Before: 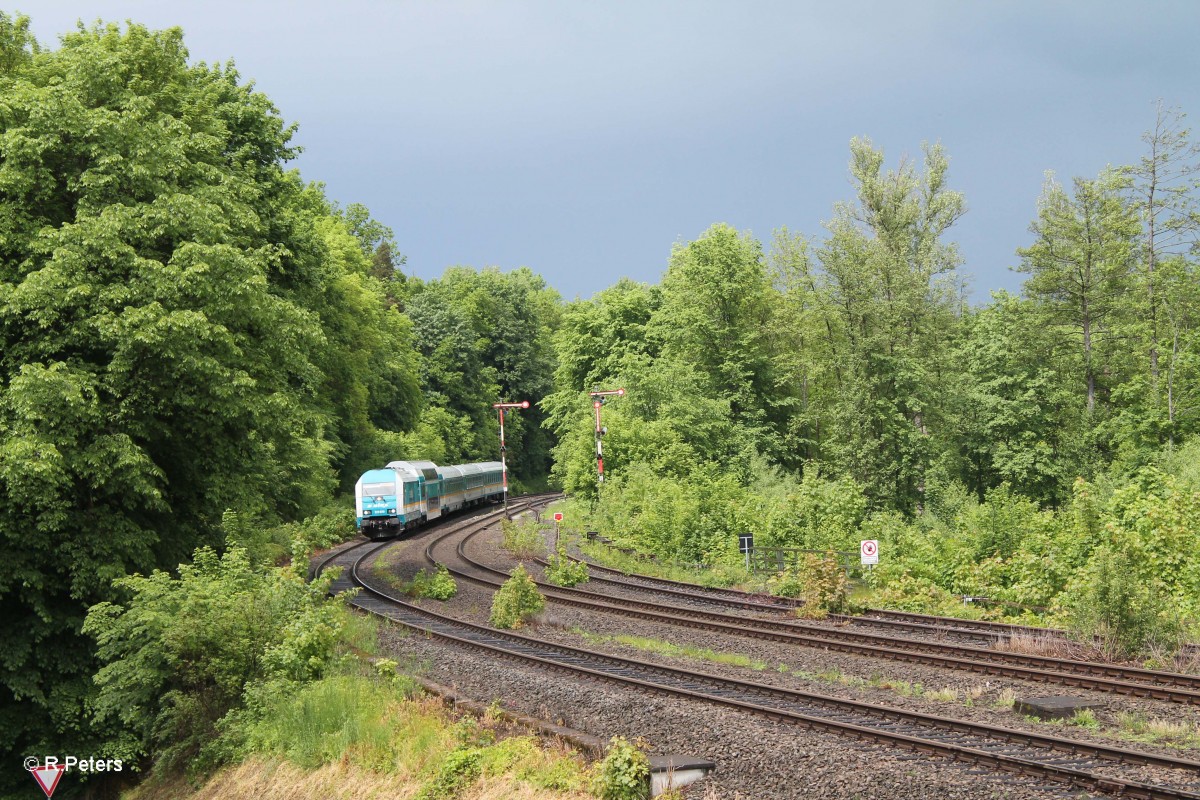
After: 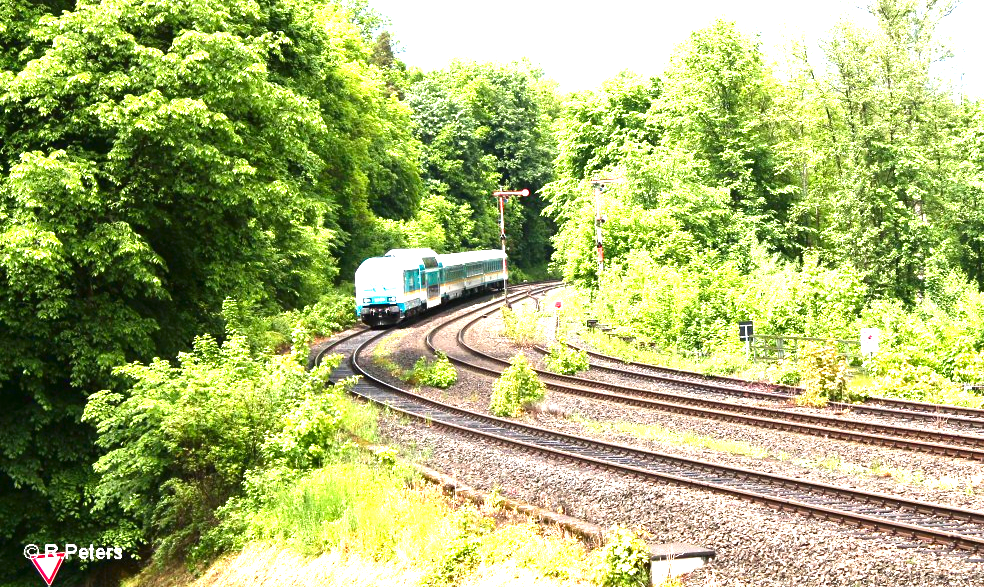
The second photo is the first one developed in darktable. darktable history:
exposure: black level correction 0, exposure 1.9 EV, compensate highlight preservation false
contrast brightness saturation: brightness -0.25, saturation 0.2
tone equalizer: on, module defaults
crop: top 26.531%, right 17.959%
